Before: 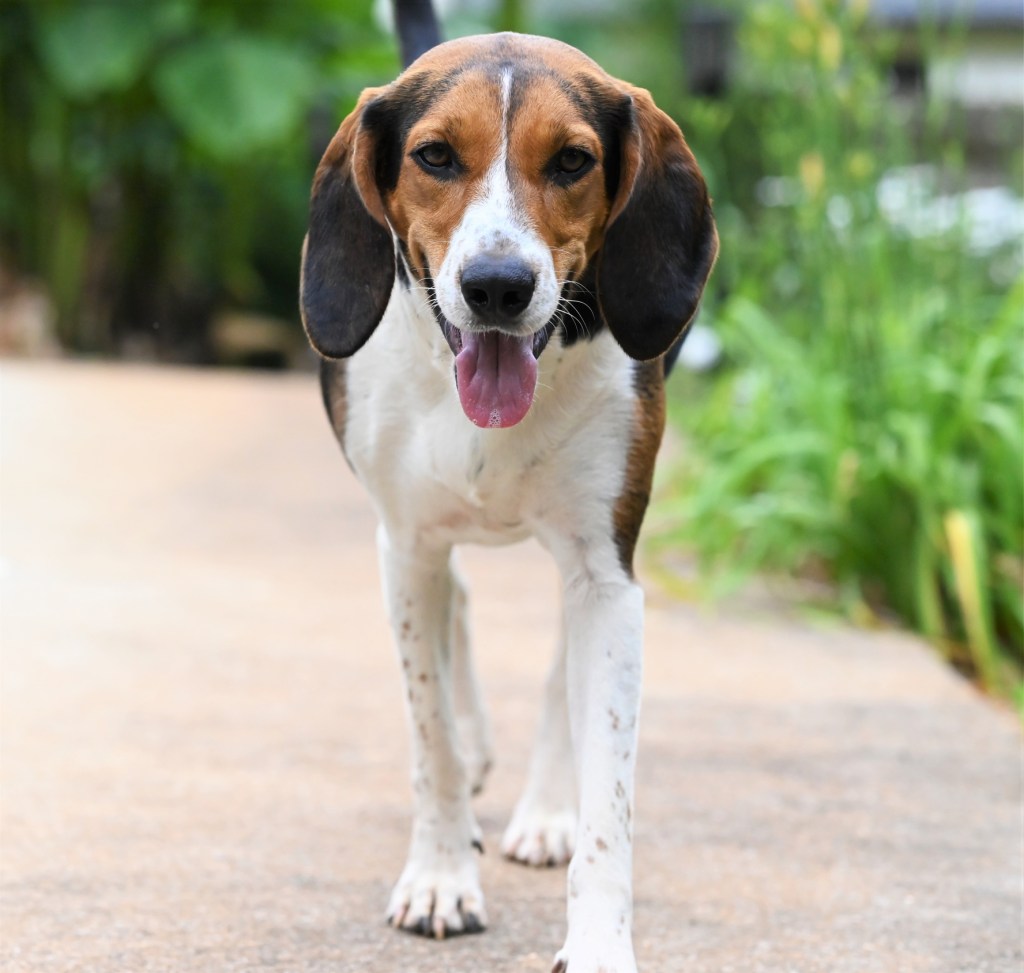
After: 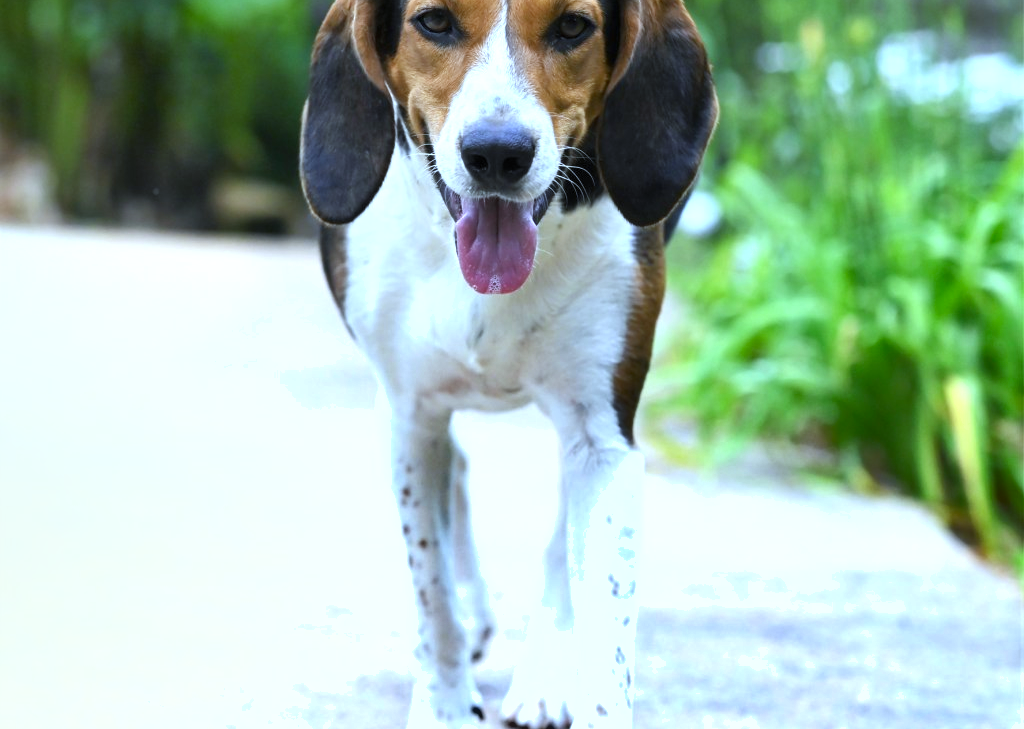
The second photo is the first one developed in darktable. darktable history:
exposure: exposure 0.574 EV, compensate highlight preservation false
color balance: contrast fulcrum 17.78%
color correction: highlights a* -5.94, highlights b* 11.19
shadows and highlights: shadows 52.42, soften with gaussian
crop: top 13.819%, bottom 11.169%
white balance: red 0.871, blue 1.249
